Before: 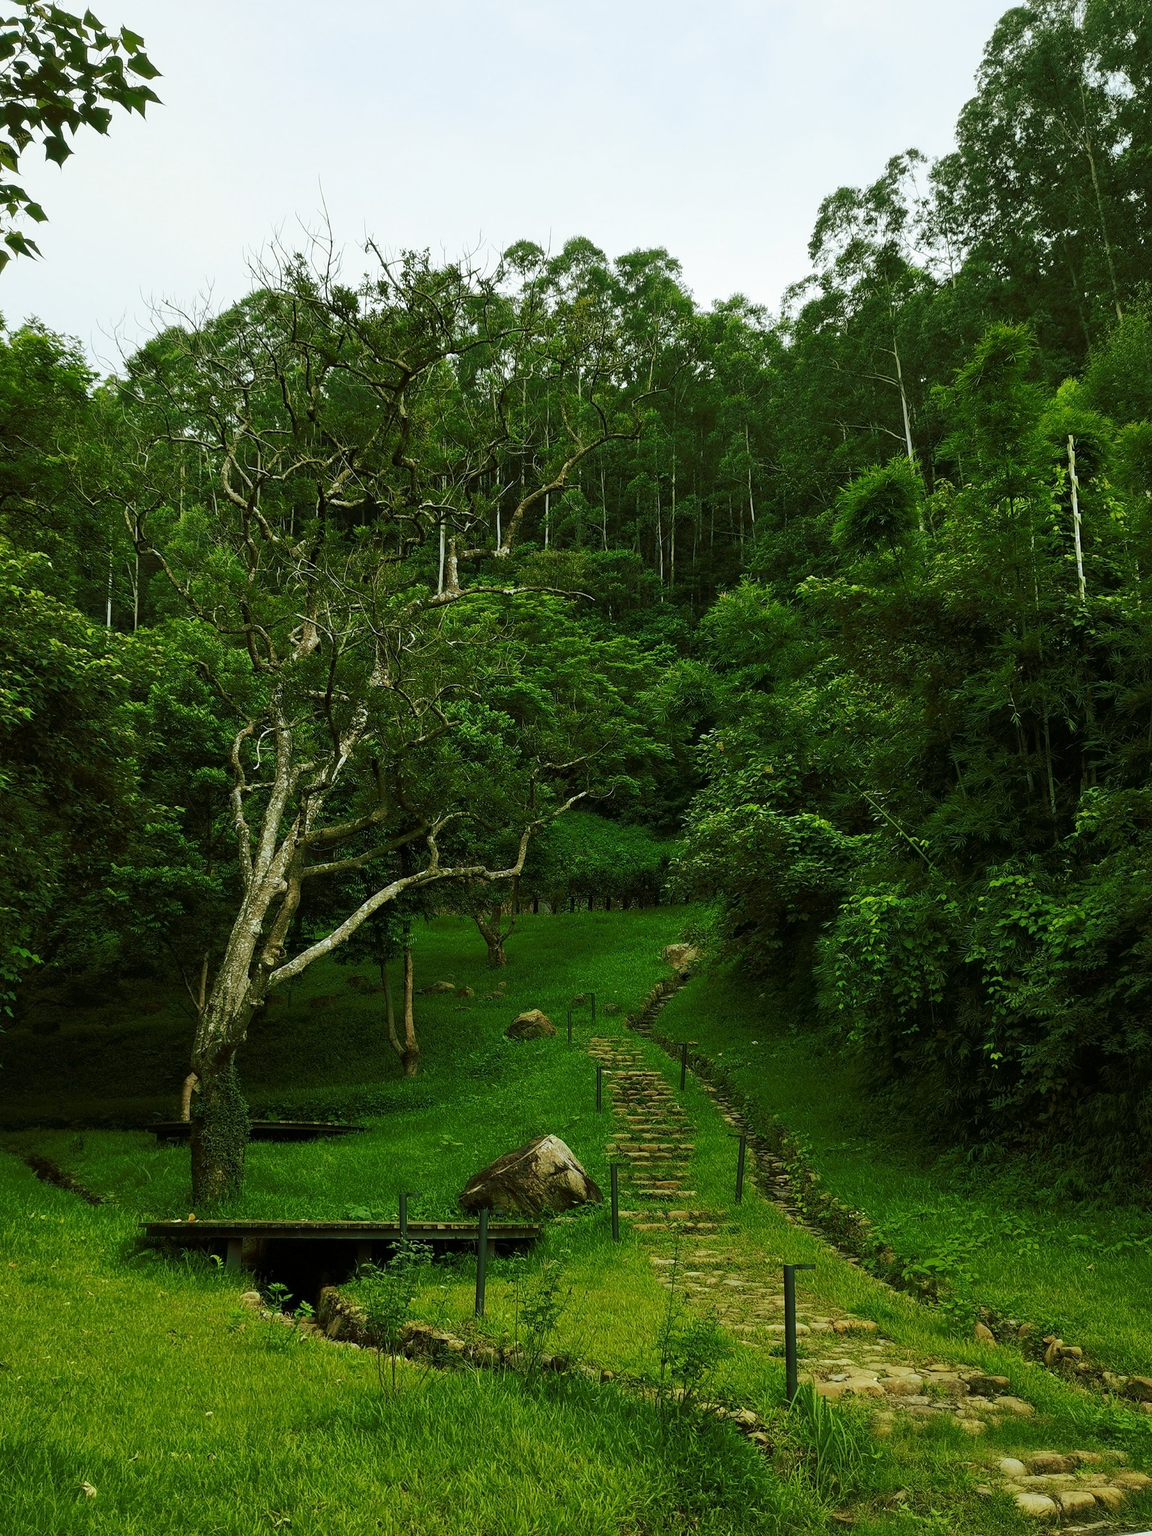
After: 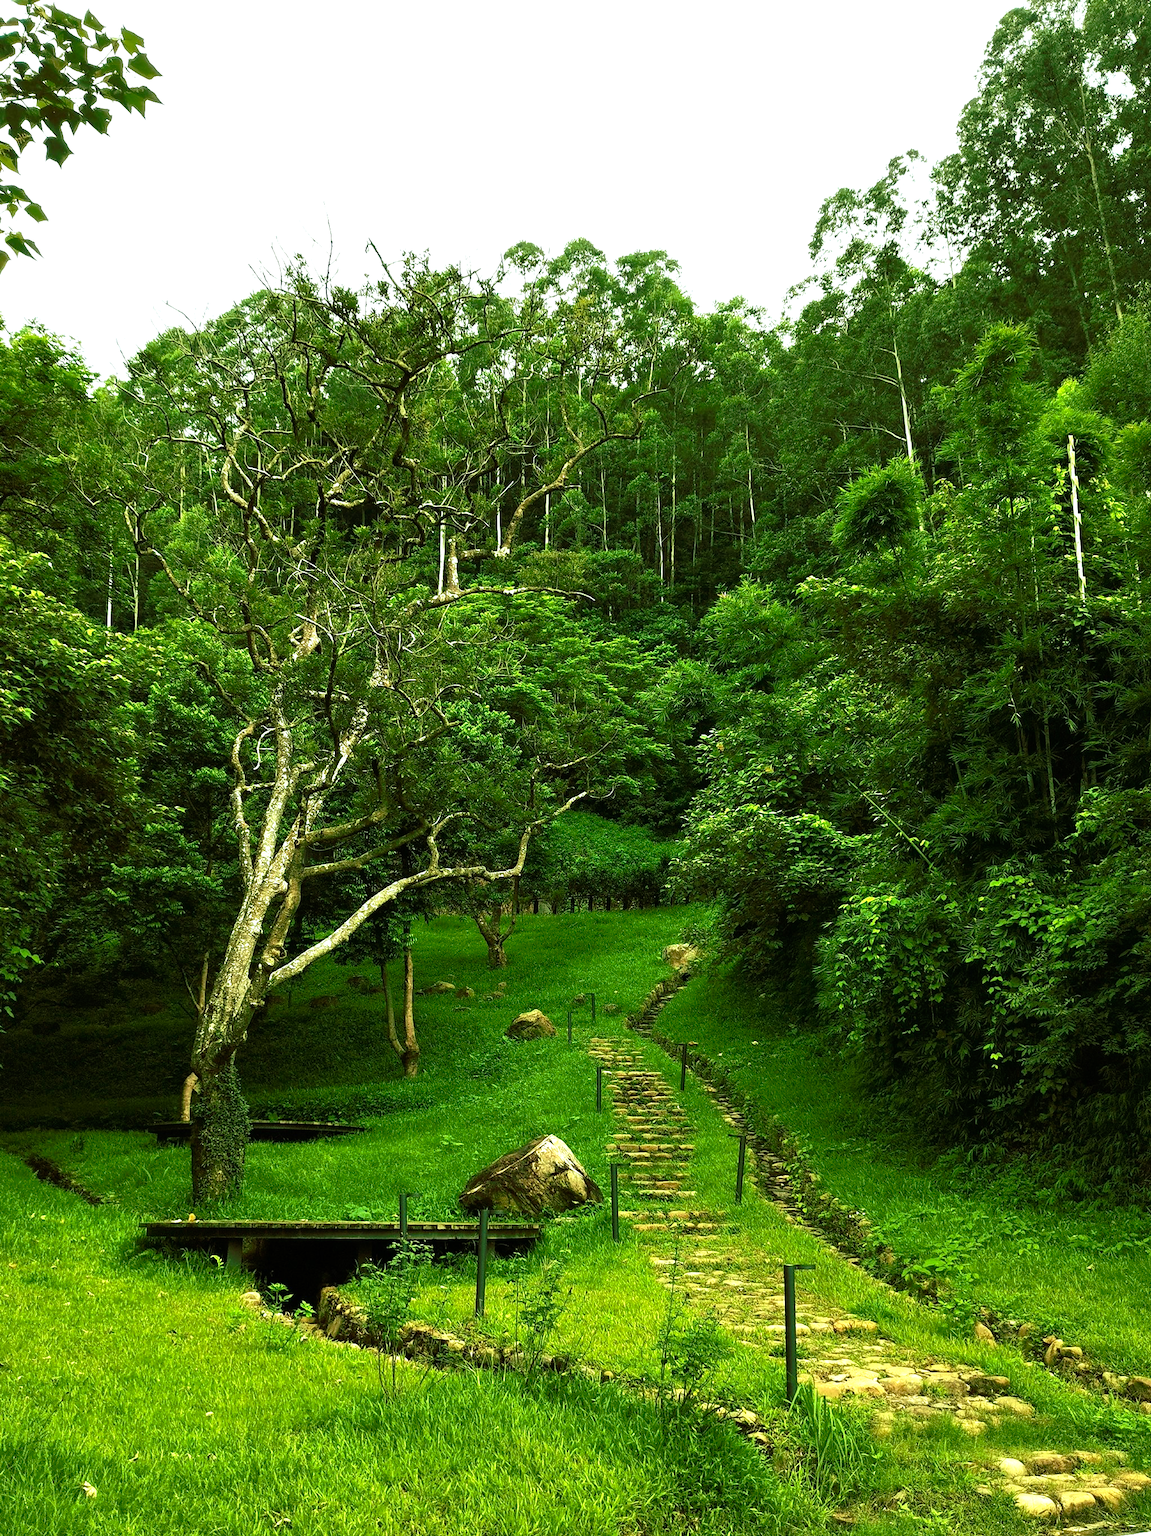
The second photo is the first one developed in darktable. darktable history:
velvia: on, module defaults
tone curve: curves: ch0 [(0, 0) (0.106, 0.041) (0.256, 0.197) (0.37, 0.336) (0.513, 0.481) (0.667, 0.629) (1, 1)]; ch1 [(0, 0) (0.502, 0.505) (0.553, 0.577) (1, 1)]; ch2 [(0, 0) (0.5, 0.495) (0.56, 0.544) (1, 1)], preserve colors none
exposure: black level correction 0, exposure 1.402 EV, compensate exposure bias true, compensate highlight preservation false
